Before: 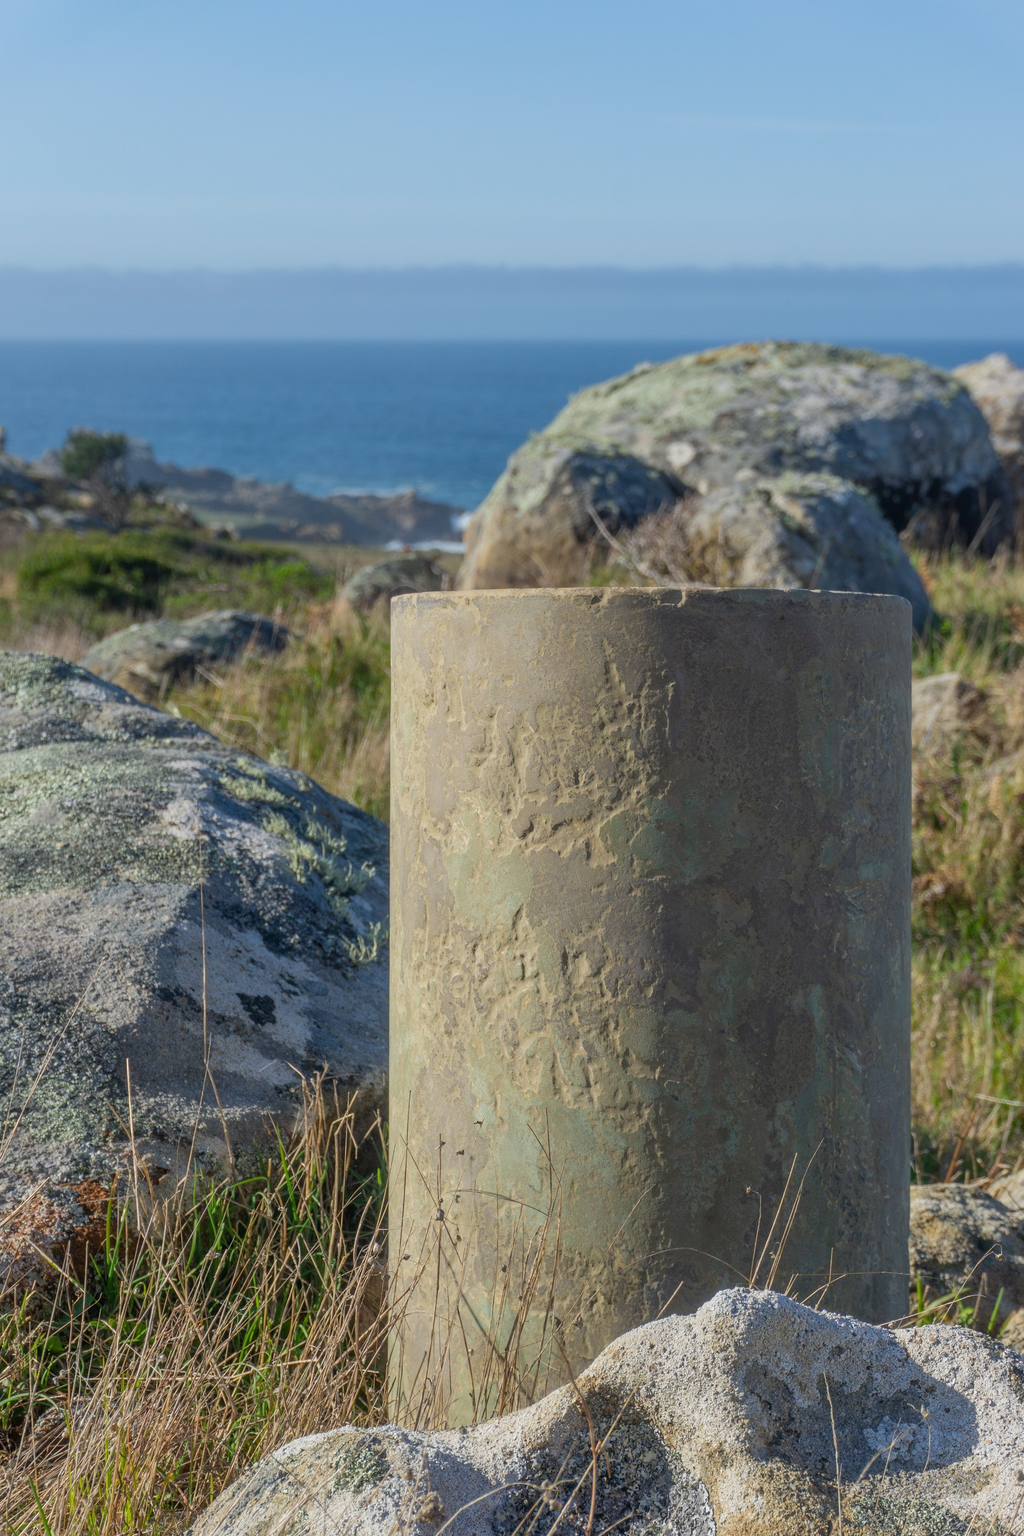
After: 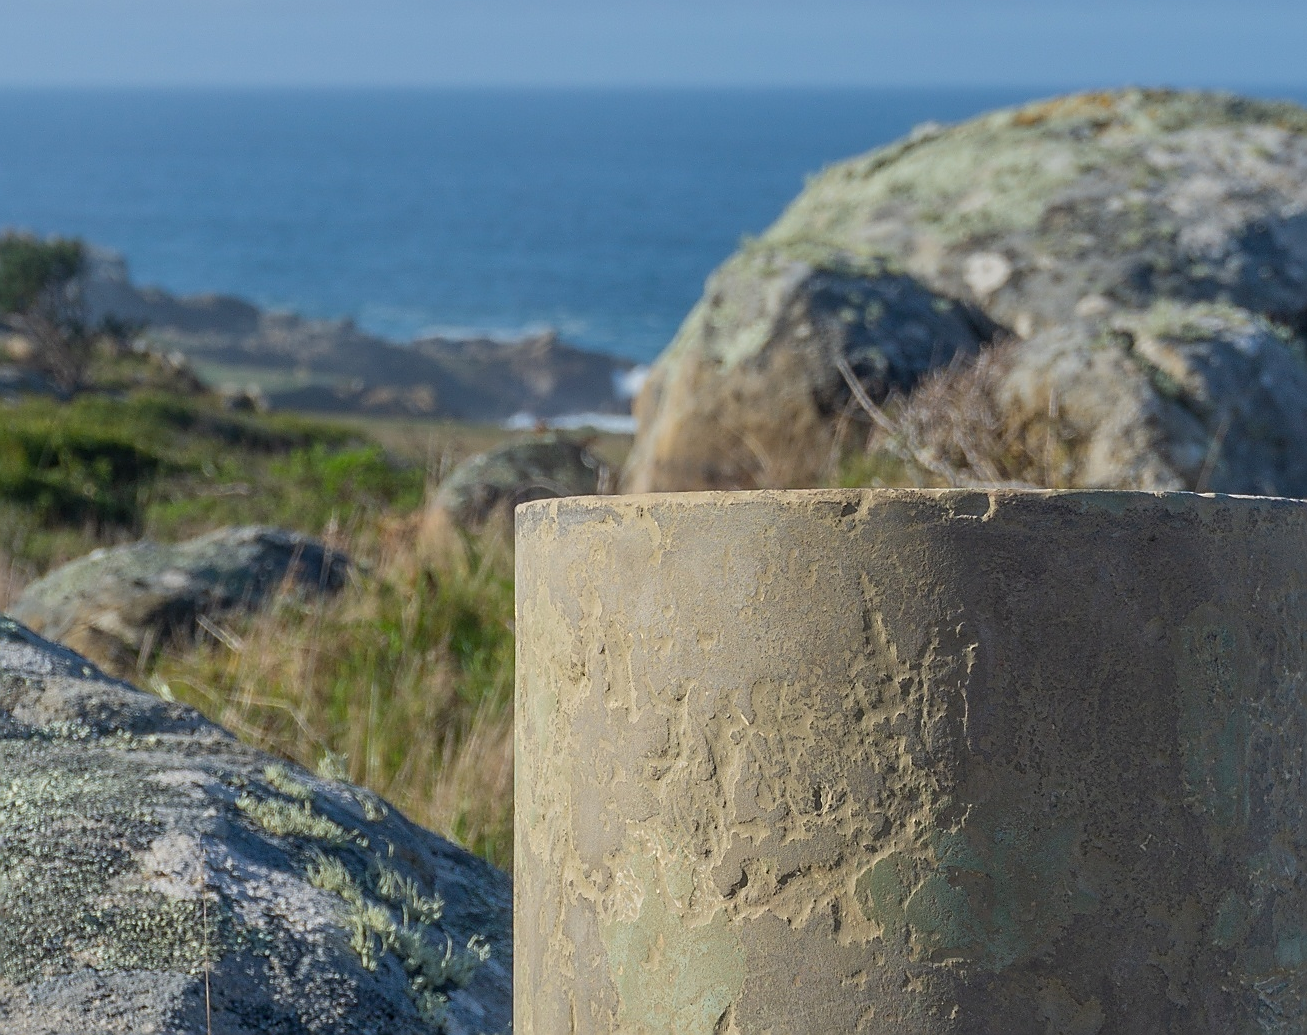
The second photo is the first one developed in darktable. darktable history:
crop: left 7.301%, top 18.694%, right 14.294%, bottom 39.871%
sharpen: radius 1.35, amount 1.243, threshold 0.702
